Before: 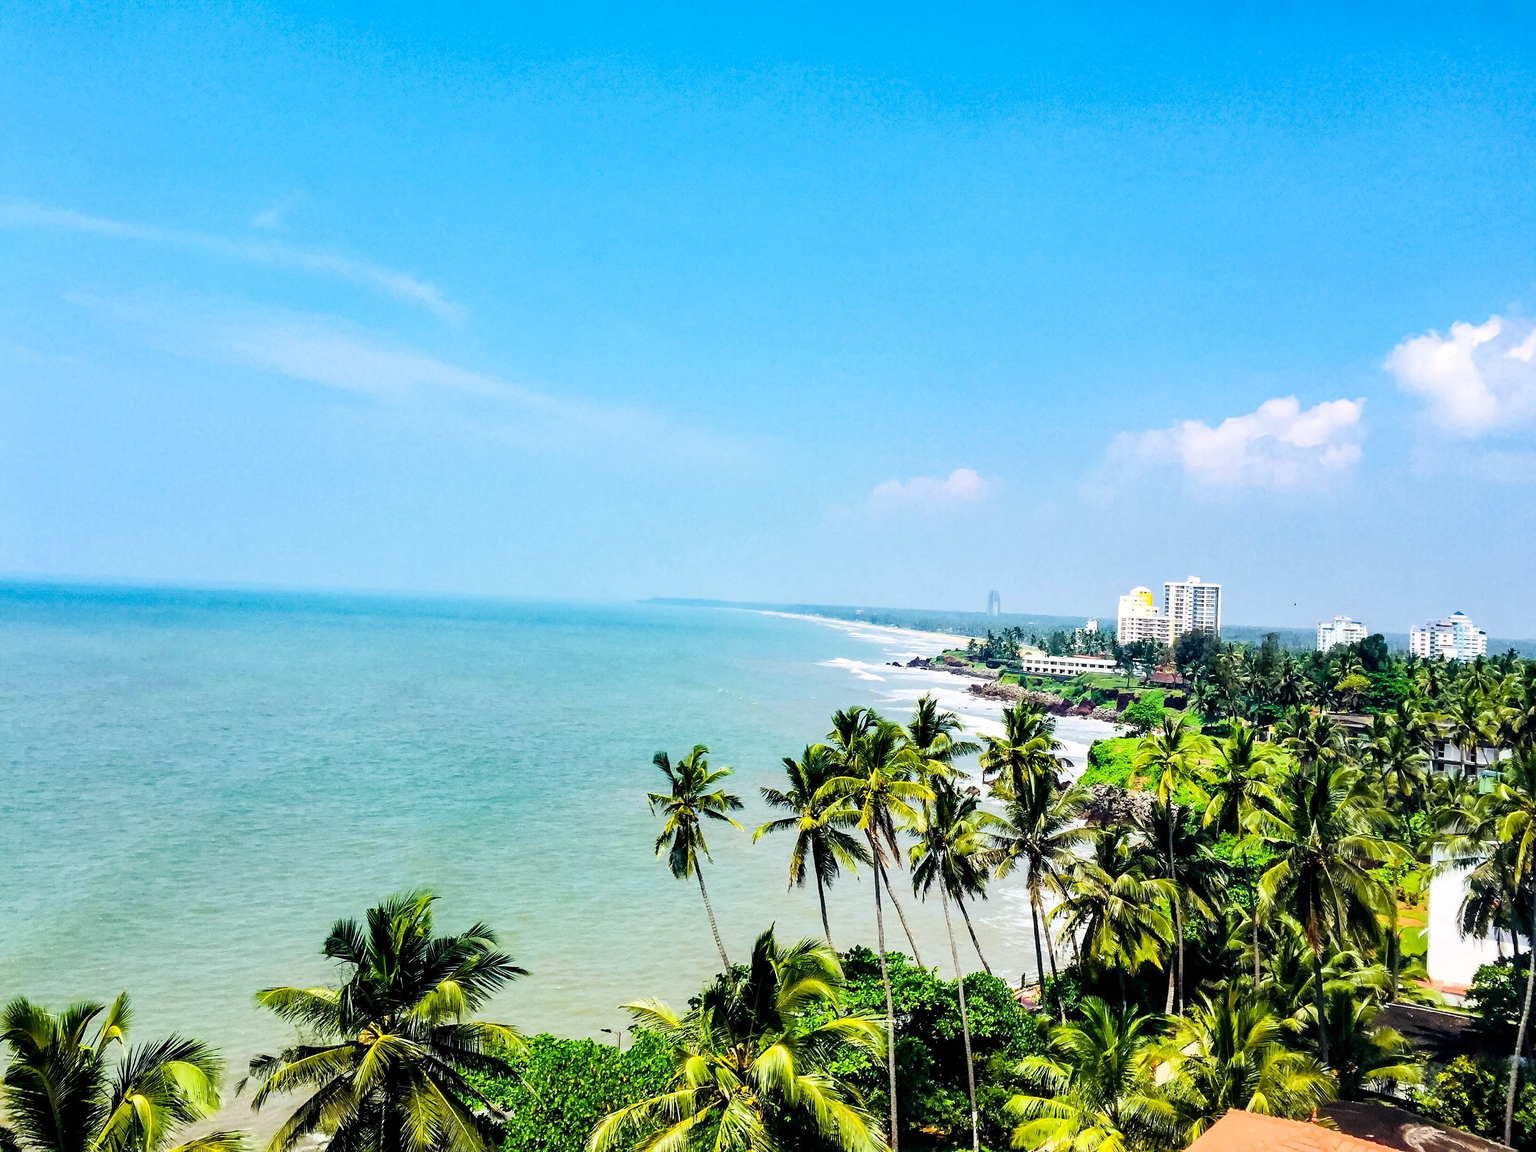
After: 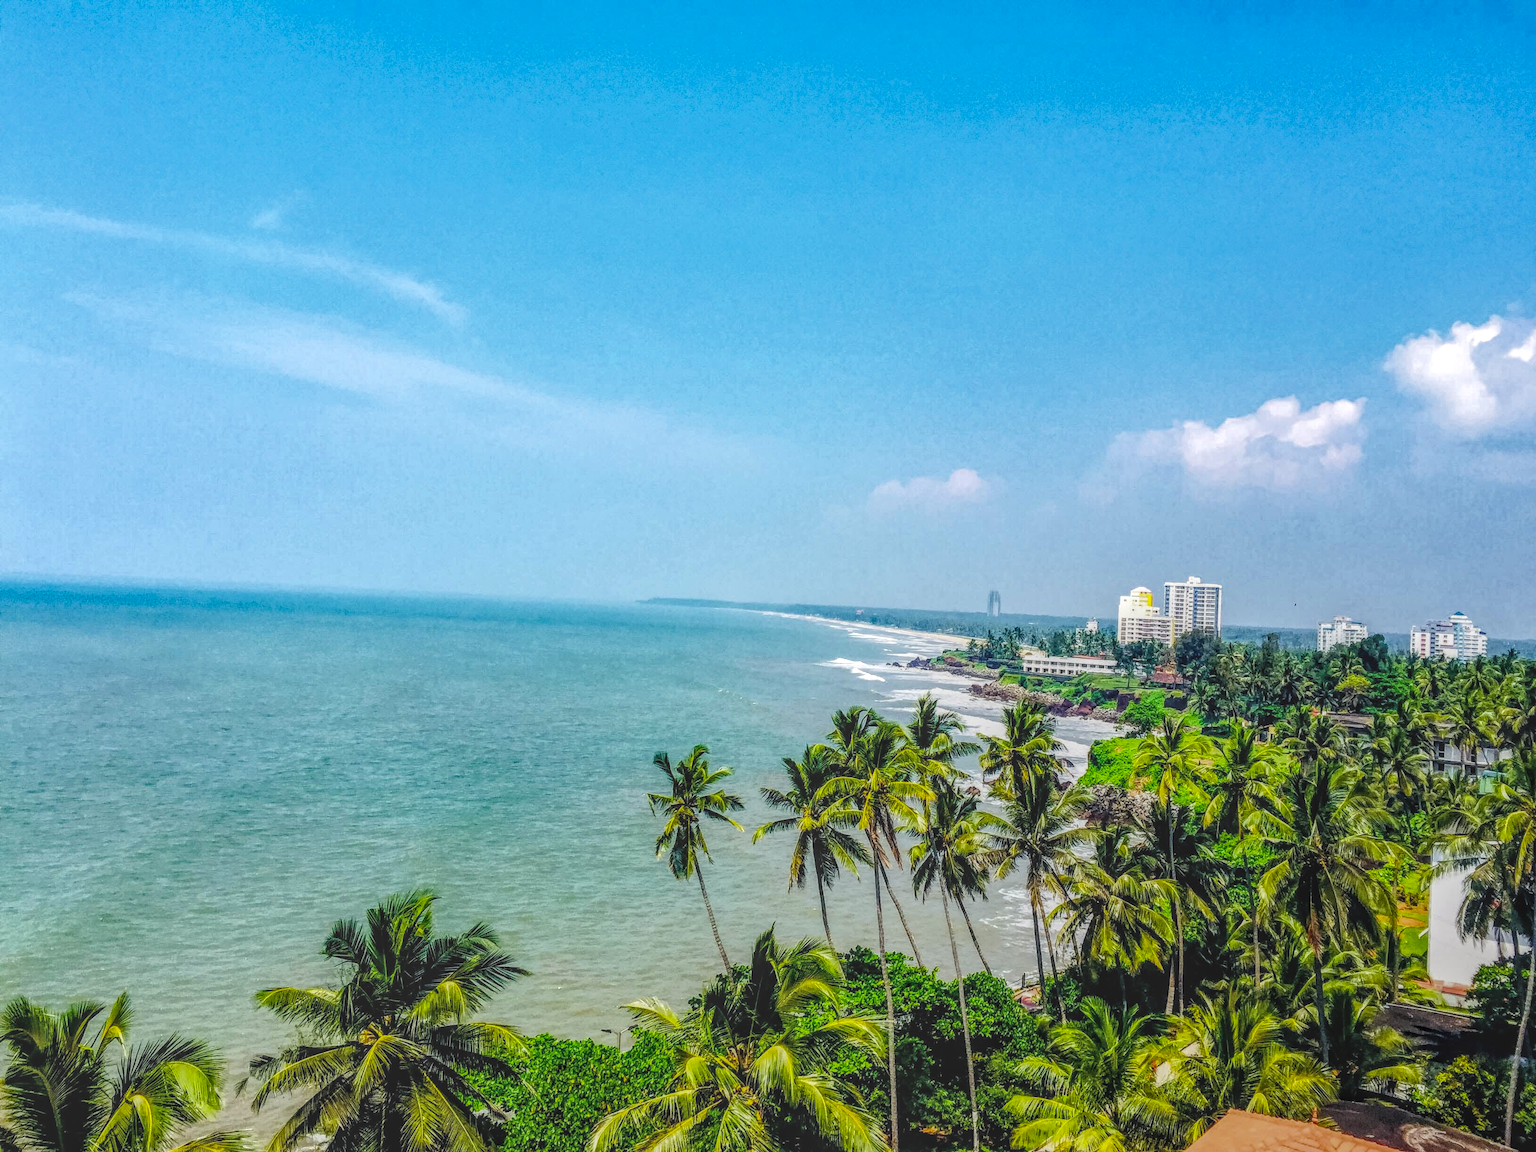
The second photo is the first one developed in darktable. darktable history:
exposure: compensate exposure bias true, compensate highlight preservation false
local contrast: highlights 20%, shadows 30%, detail 200%, midtone range 0.2
base curve: curves: ch0 [(0, 0) (0.74, 0.67) (1, 1)]
